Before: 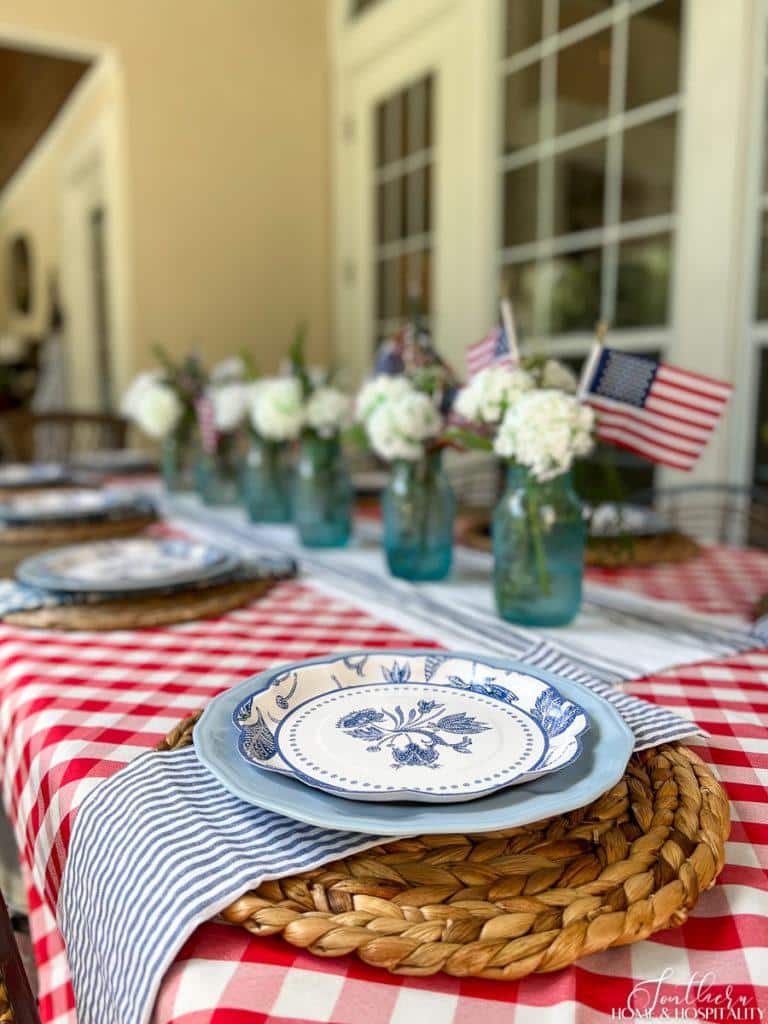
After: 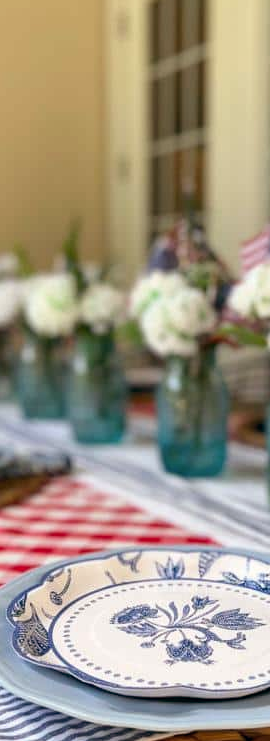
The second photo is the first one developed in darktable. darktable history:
color balance: lift [0.998, 0.998, 1.001, 1.002], gamma [0.995, 1.025, 0.992, 0.975], gain [0.995, 1.02, 0.997, 0.98]
crop and rotate: left 29.476%, top 10.214%, right 35.32%, bottom 17.333%
